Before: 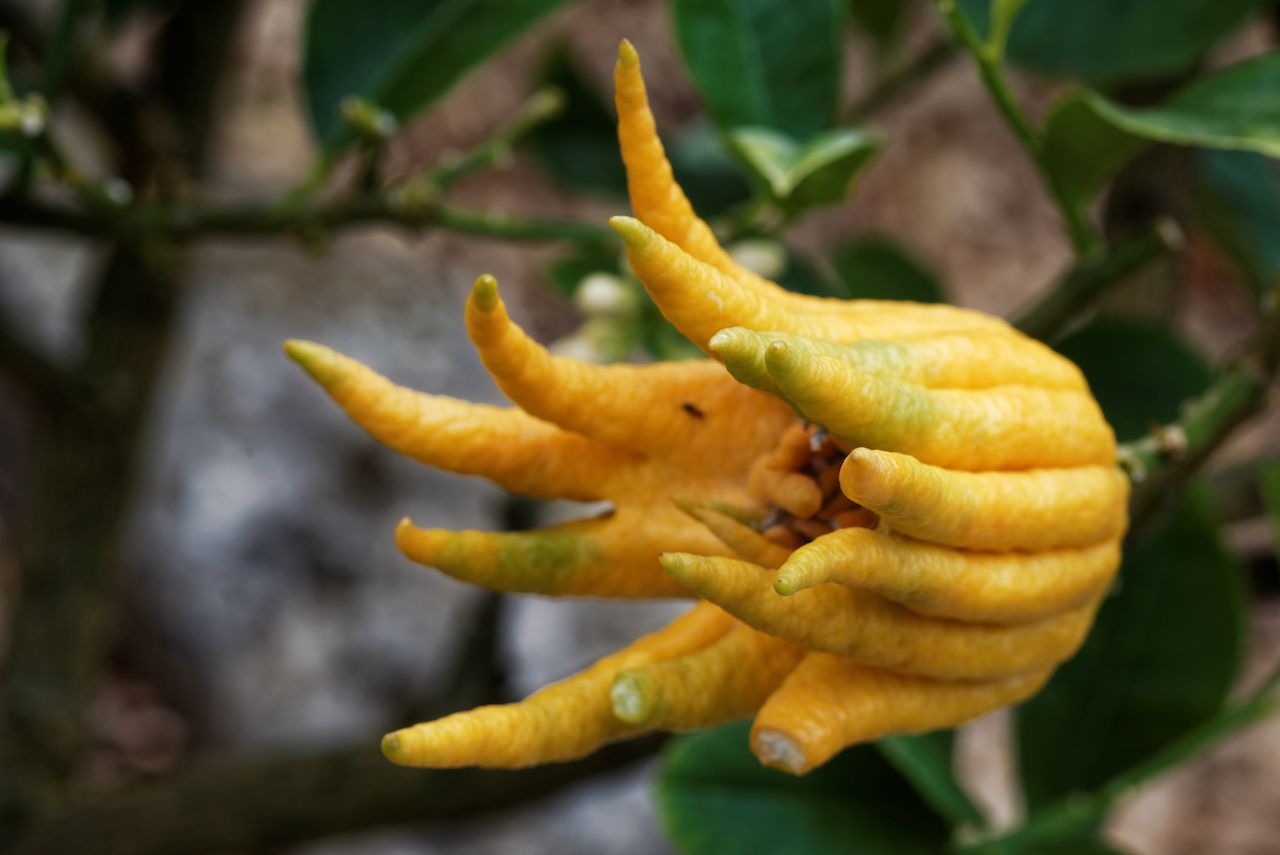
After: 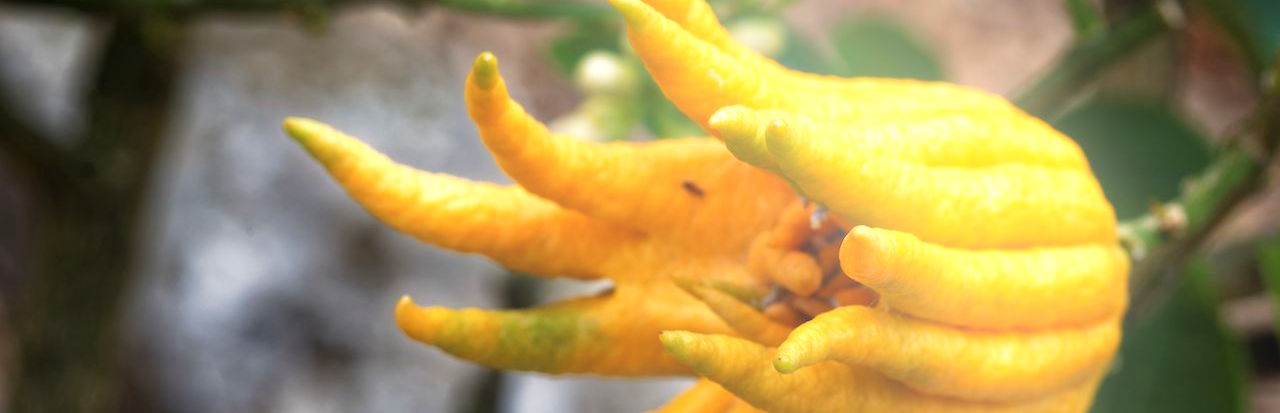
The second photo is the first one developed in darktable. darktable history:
exposure: black level correction 0, exposure 0.7 EV, compensate exposure bias true, compensate highlight preservation false
bloom: on, module defaults
crop and rotate: top 26.056%, bottom 25.543%
